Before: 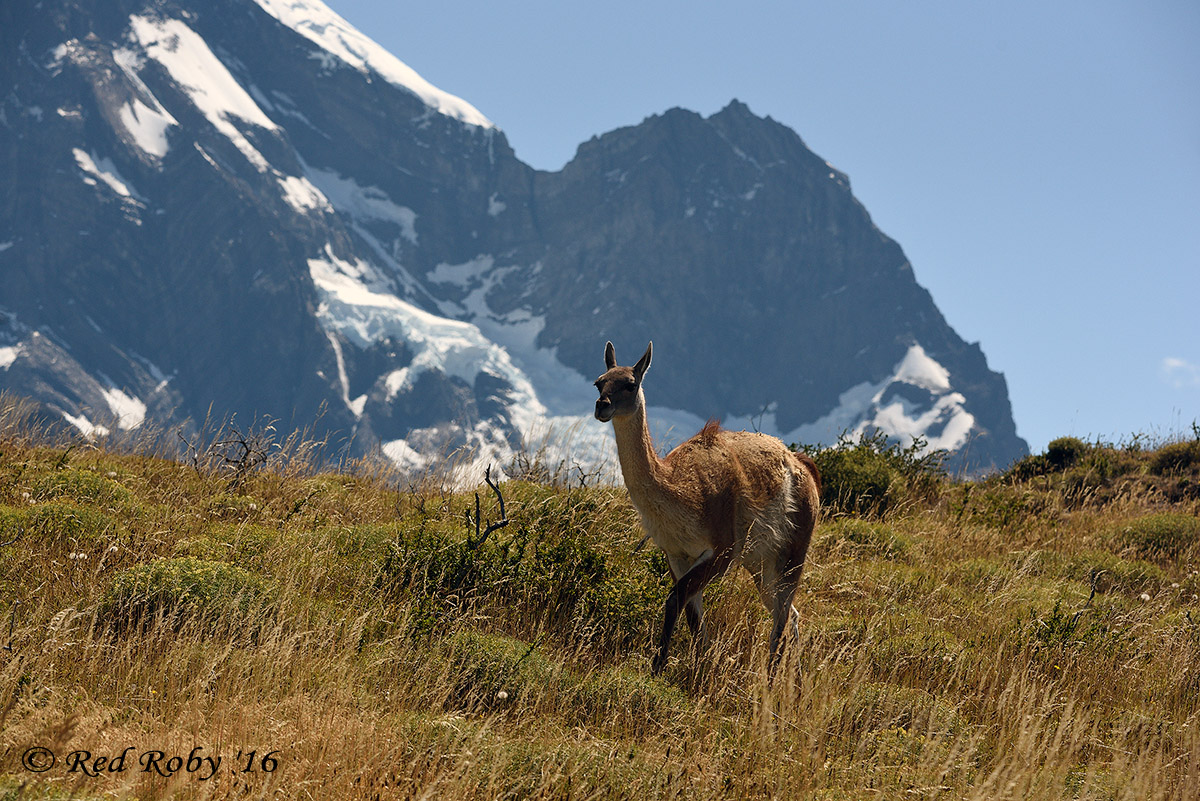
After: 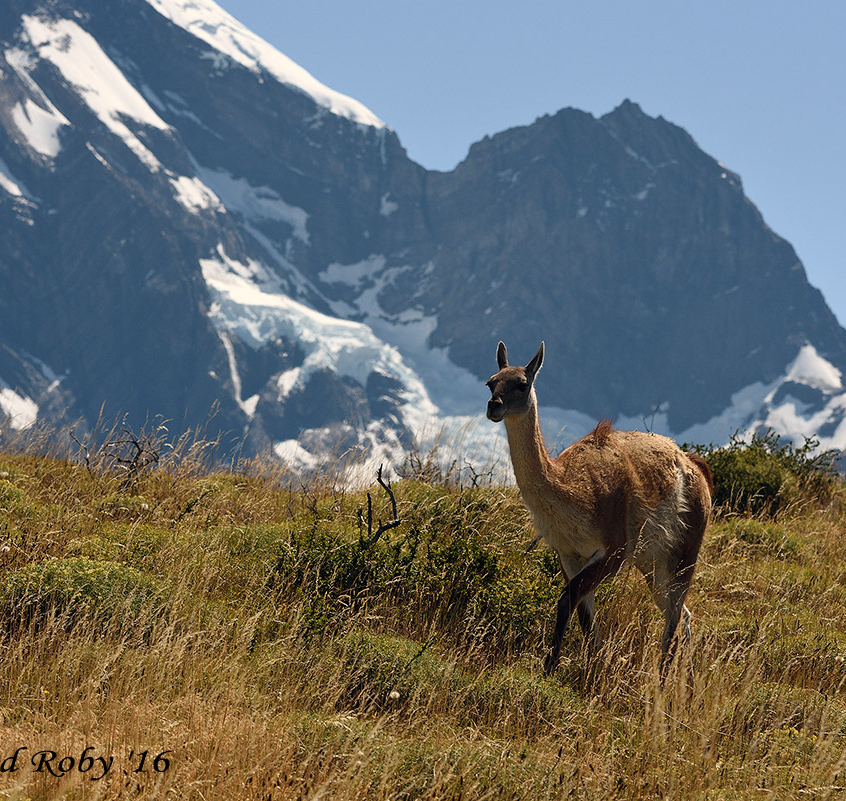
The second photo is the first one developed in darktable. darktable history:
crop and rotate: left 9.083%, right 20.36%
